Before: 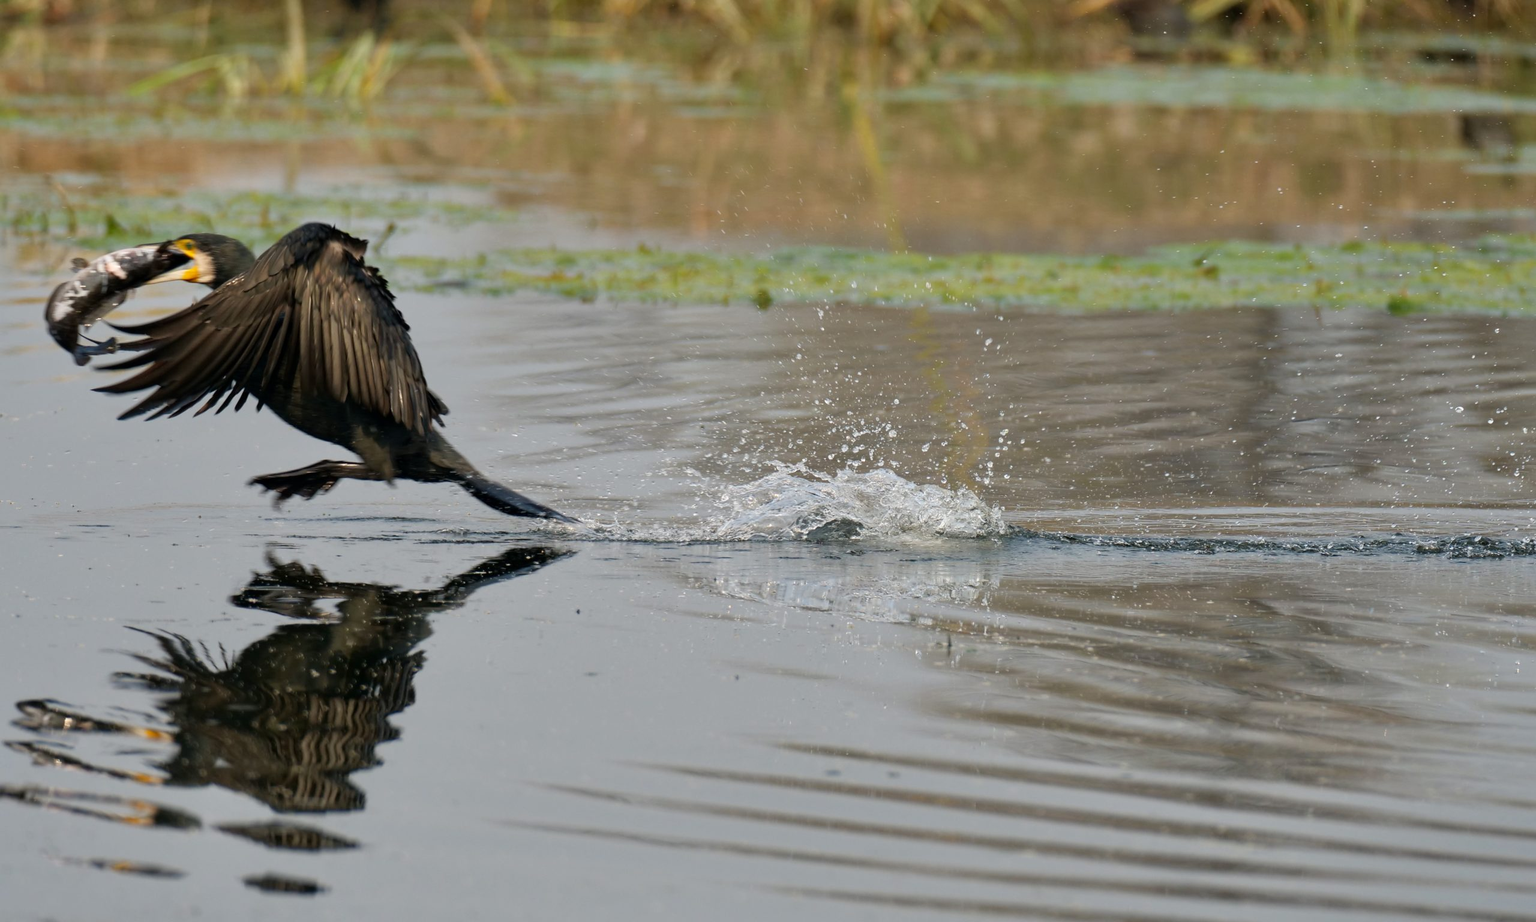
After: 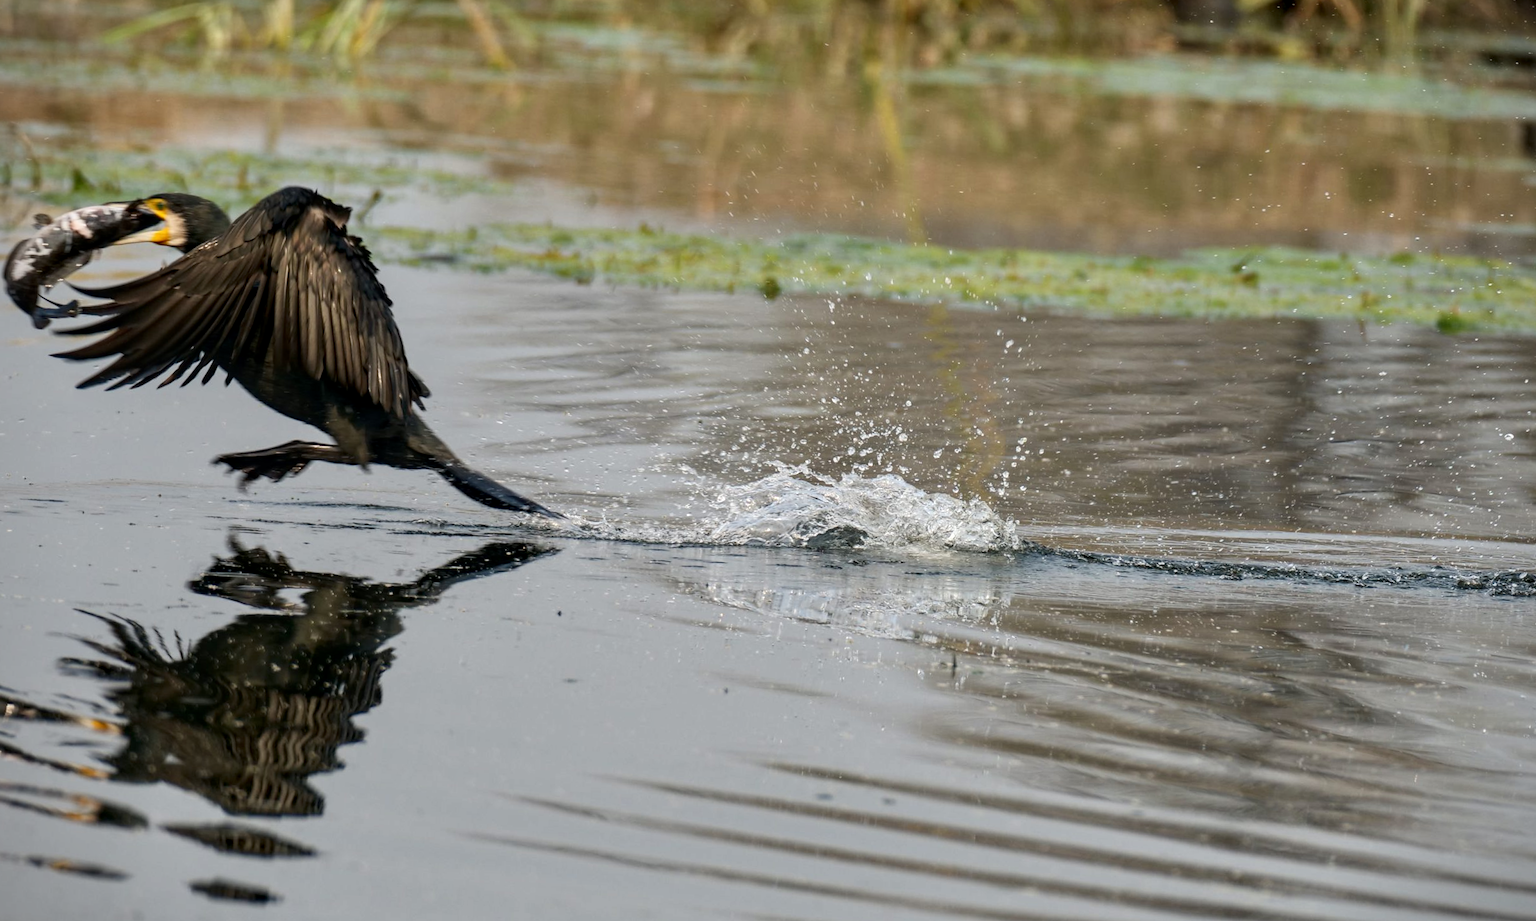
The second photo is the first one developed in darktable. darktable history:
local contrast: on, module defaults
contrast brightness saturation: contrast 0.14
crop and rotate: angle -2.38°
vignetting: fall-off start 91.19%
